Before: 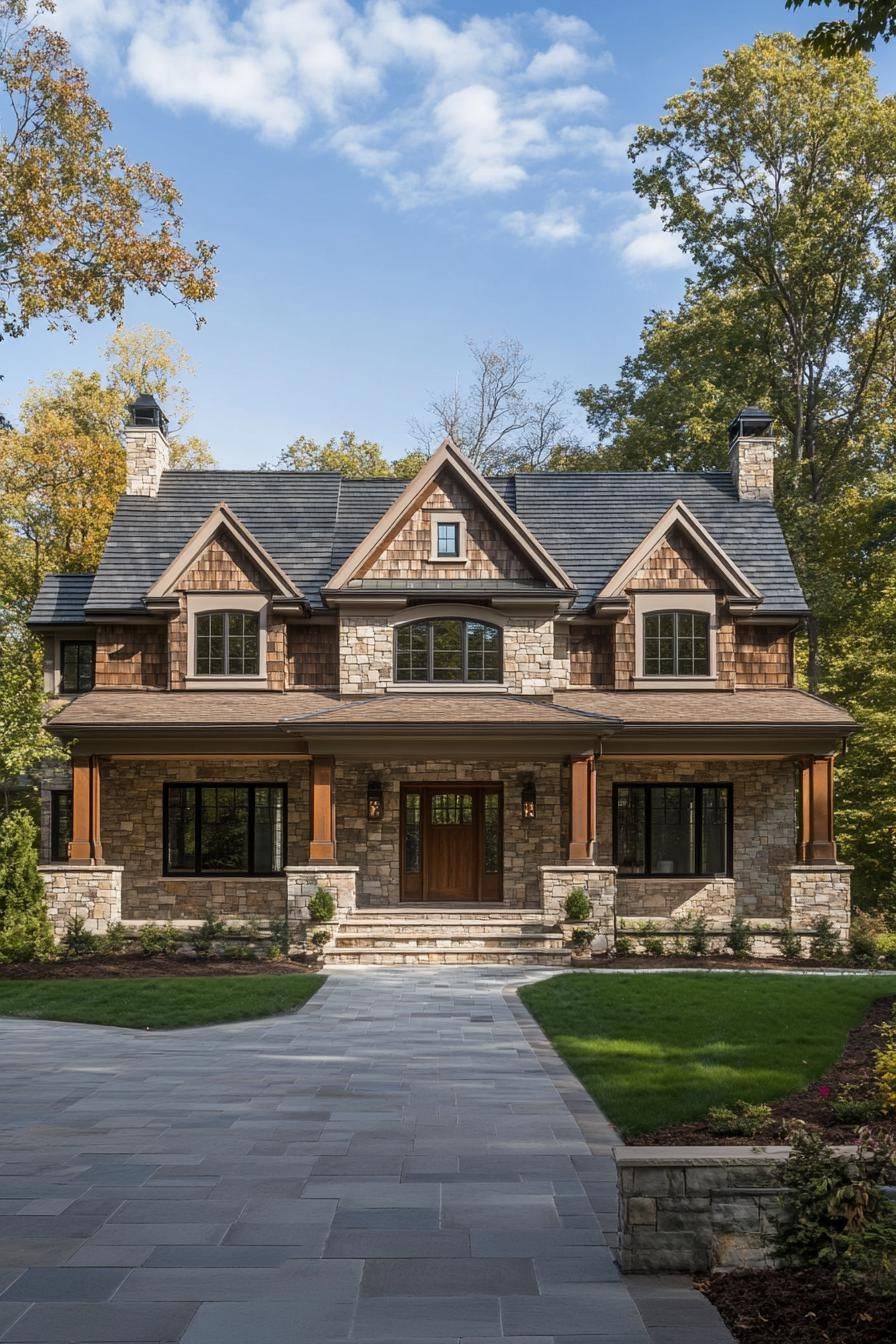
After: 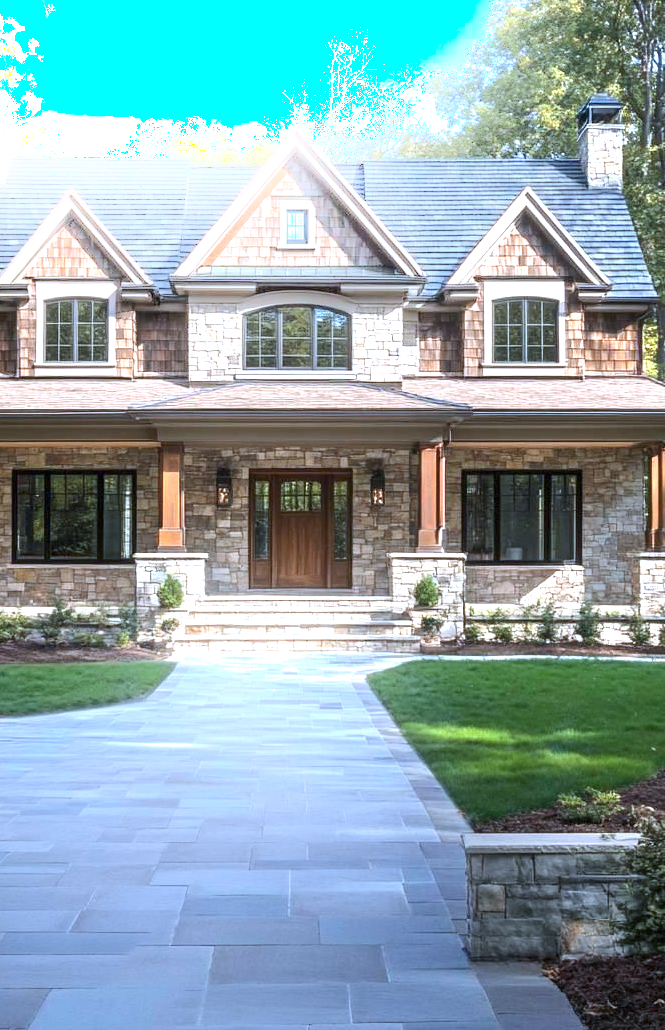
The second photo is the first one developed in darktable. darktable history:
exposure: black level correction 0, exposure 1.447 EV, compensate highlight preservation false
crop: left 16.853%, top 23.297%, right 8.879%
shadows and highlights: shadows -20.94, highlights 98.98, soften with gaussian
color calibration: output R [1.003, 0.027, -0.041, 0], output G [-0.018, 1.043, -0.038, 0], output B [0.071, -0.086, 1.017, 0], illuminant custom, x 0.389, y 0.387, temperature 3801.38 K
